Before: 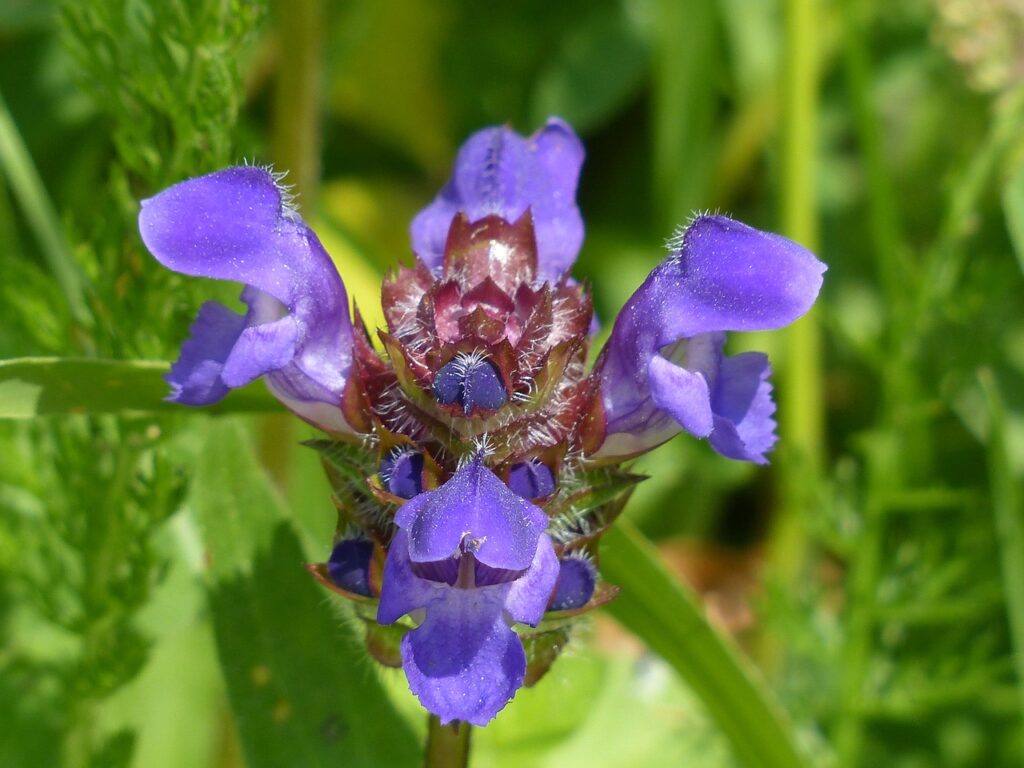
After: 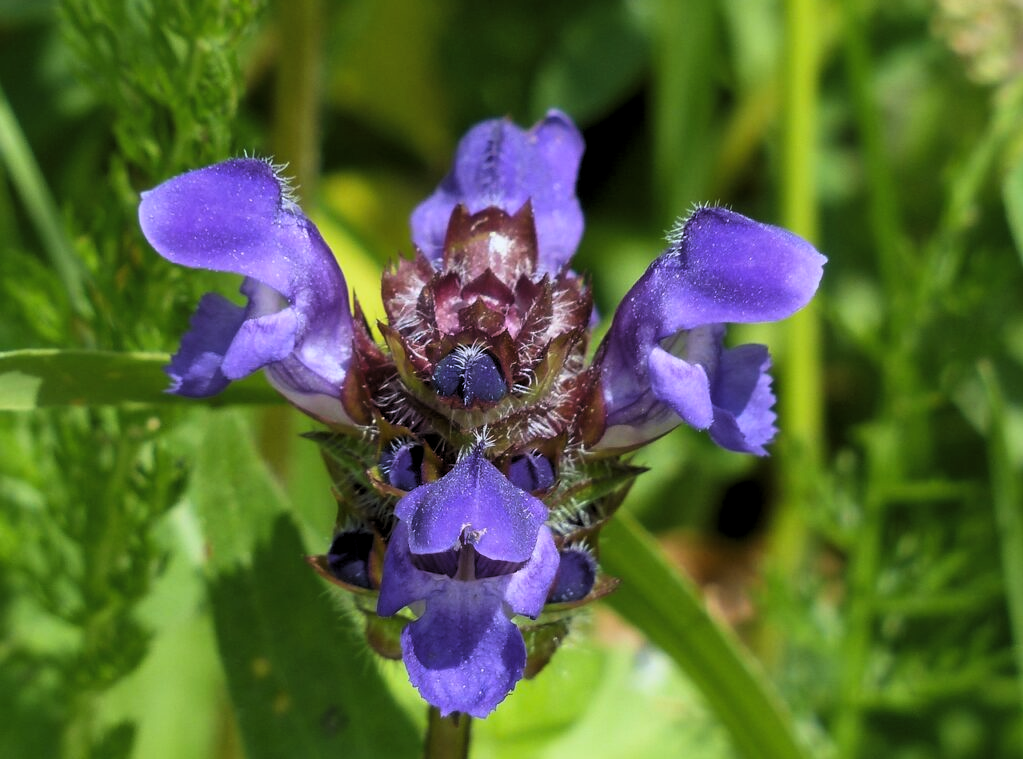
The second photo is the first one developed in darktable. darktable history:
shadows and highlights: shadows 25, white point adjustment -3, highlights -30
base curve: curves: ch0 [(0, 0) (0.666, 0.806) (1, 1)]
levels: levels [0.116, 0.574, 1]
crop: top 1.049%, right 0.001%
white balance: red 0.976, blue 1.04
